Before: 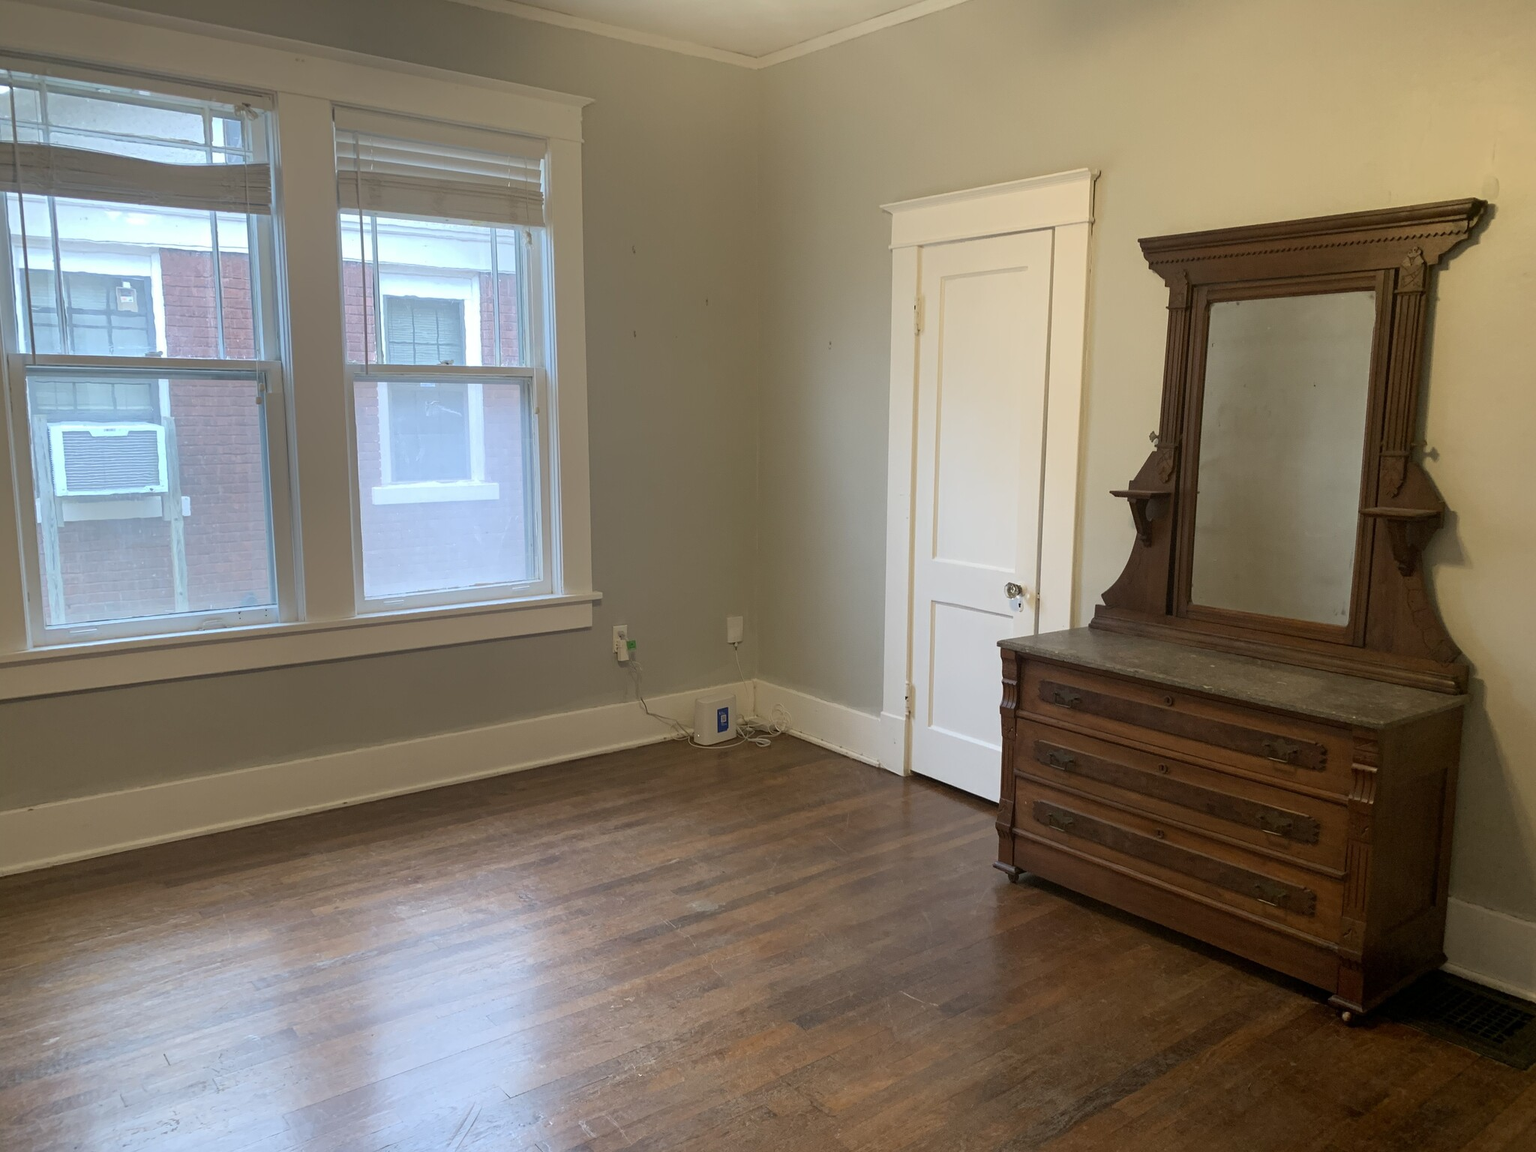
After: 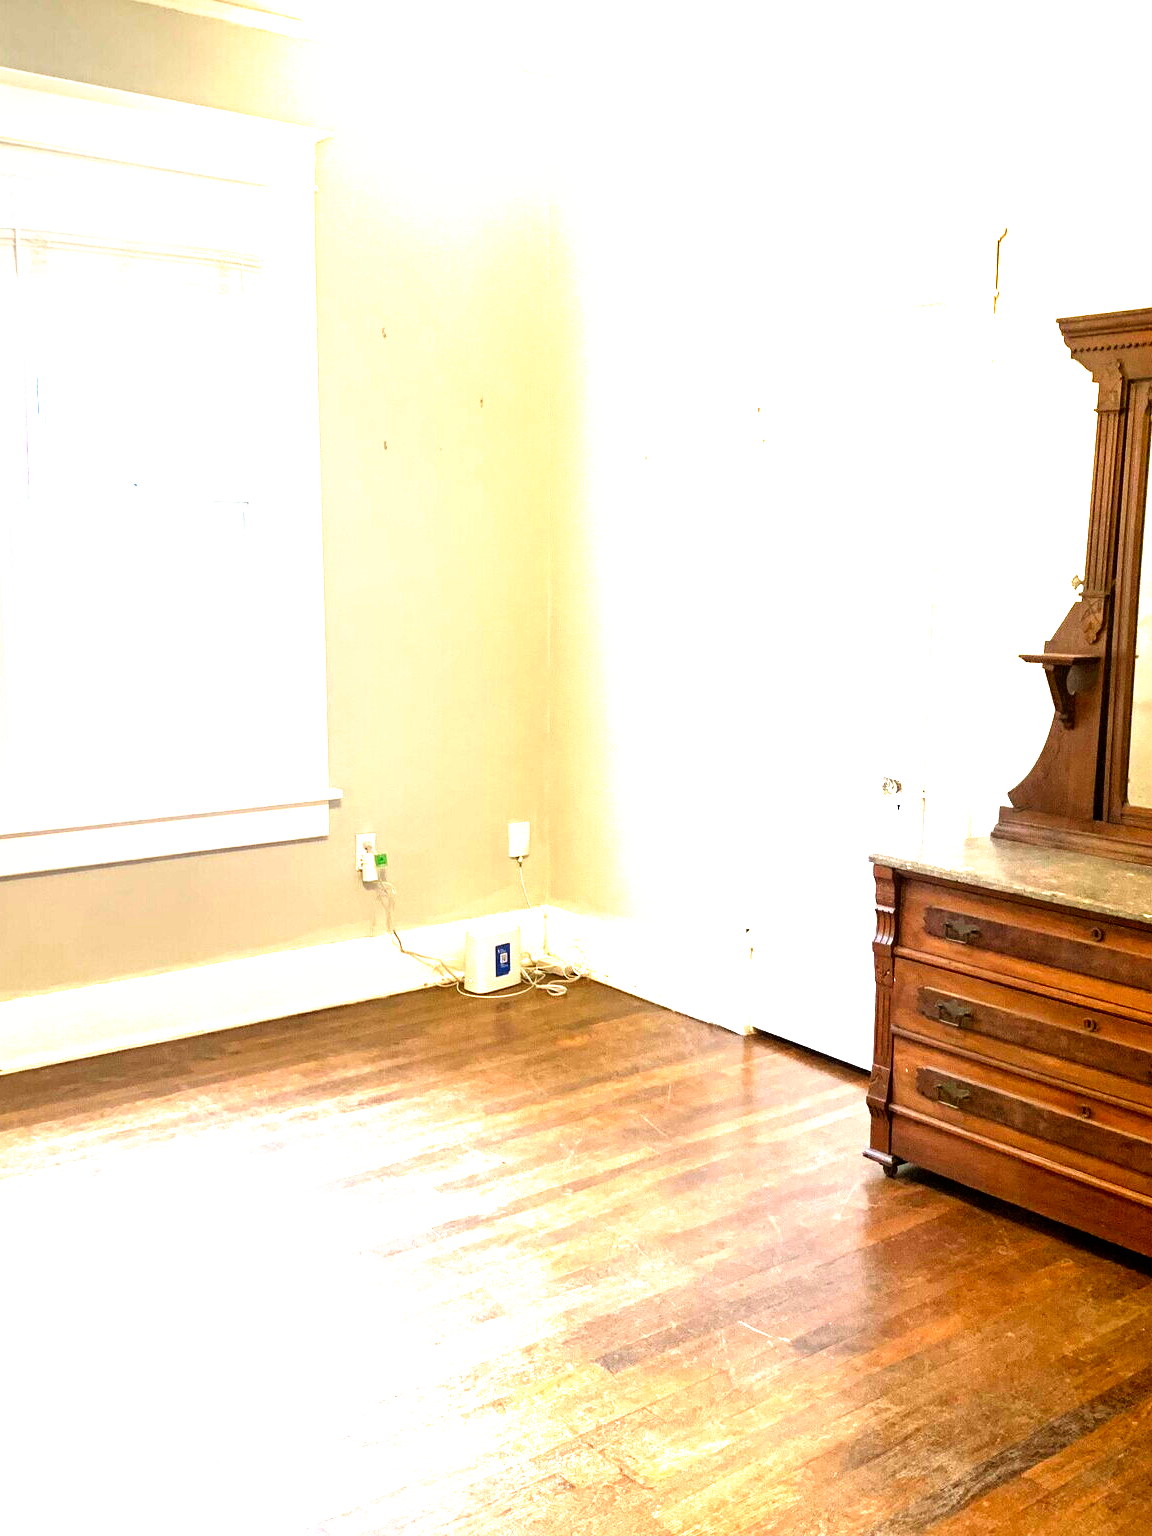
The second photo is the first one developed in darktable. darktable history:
crop and rotate: left 22.516%, right 21.234%
filmic rgb: black relative exposure -8.2 EV, white relative exposure 2.2 EV, threshold 3 EV, hardness 7.11, latitude 85.74%, contrast 1.696, highlights saturation mix -4%, shadows ↔ highlights balance -2.69%, preserve chrominance no, color science v5 (2021), contrast in shadows safe, contrast in highlights safe, enable highlight reconstruction true
exposure: black level correction 0, exposure 2 EV, compensate highlight preservation false
